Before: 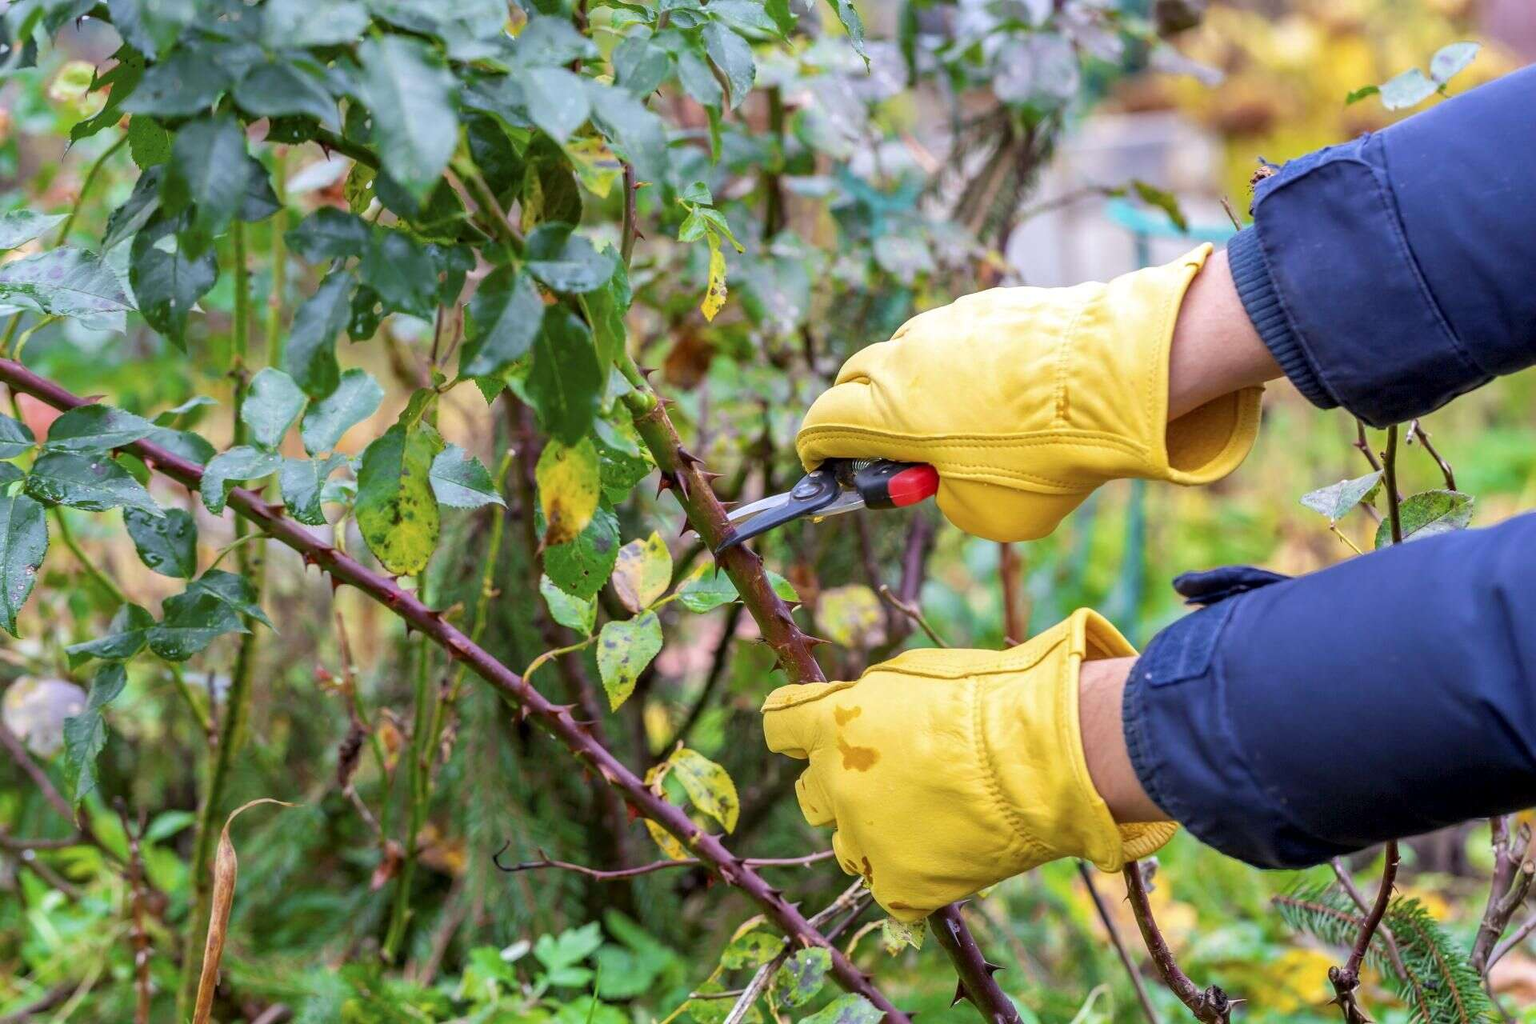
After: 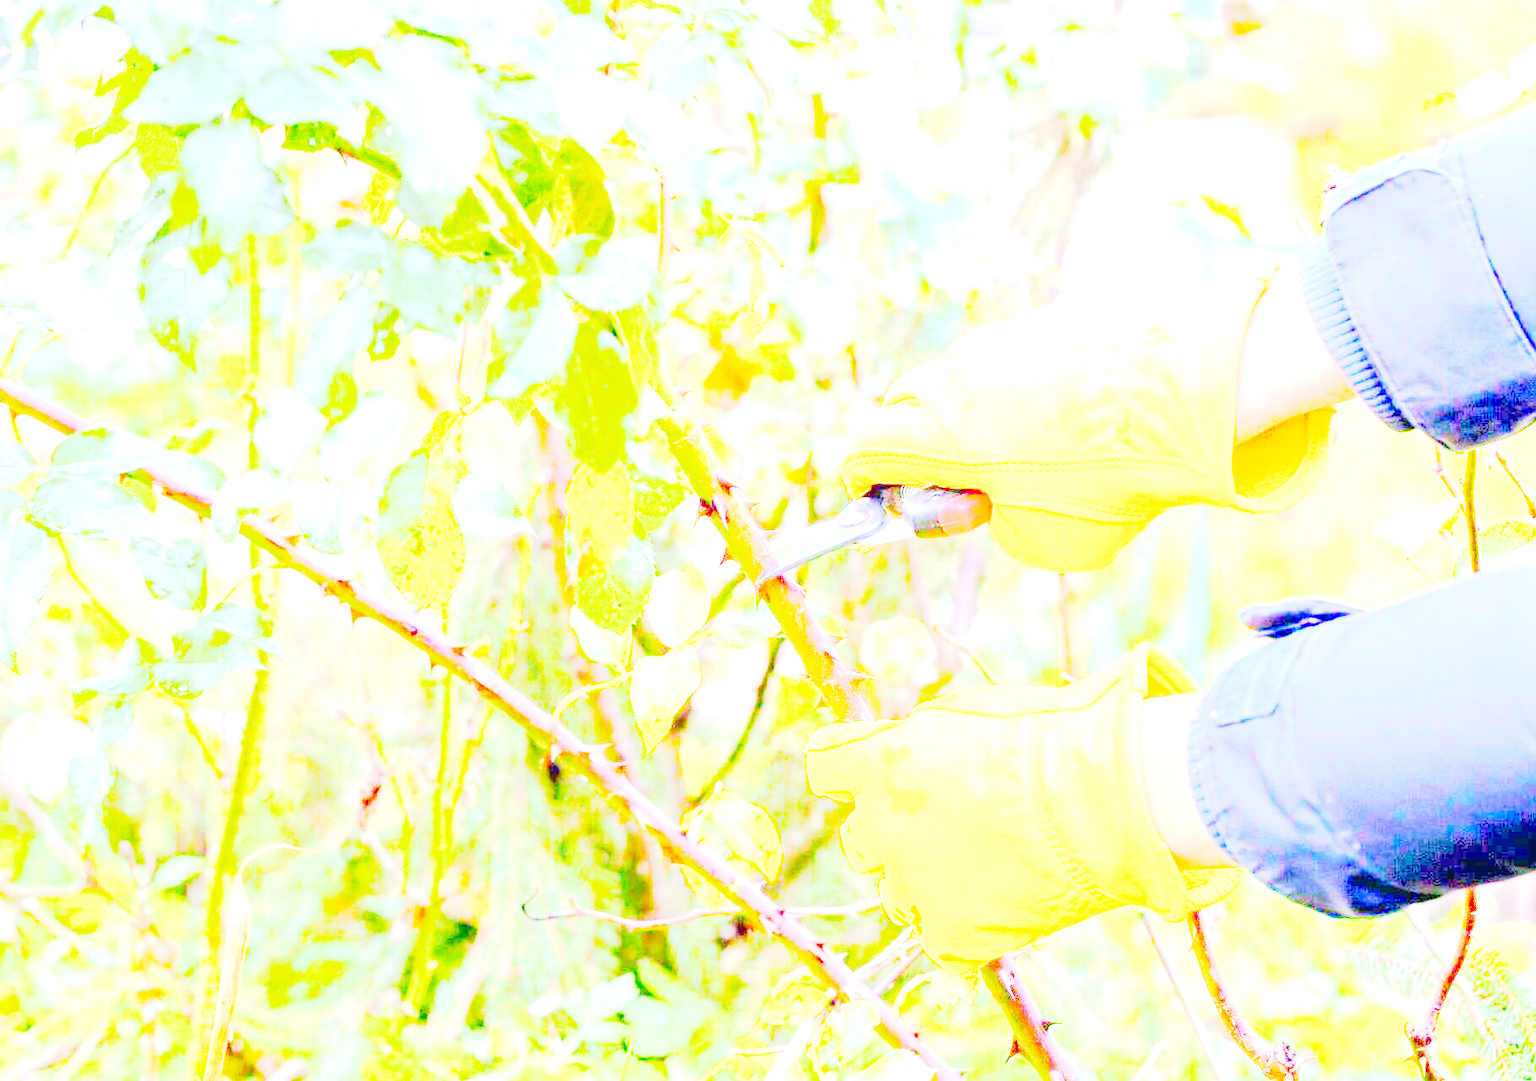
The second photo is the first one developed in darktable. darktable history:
color balance rgb: shadows lift › luminance -7.853%, shadows lift › chroma 2.266%, shadows lift › hue 164.07°, perceptual saturation grading › global saturation 25.836%
crop and rotate: left 0%, right 5.344%
base curve: curves: ch0 [(0, 0) (0, 0.001) (0.001, 0.001) (0.004, 0.002) (0.007, 0.004) (0.015, 0.013) (0.033, 0.045) (0.052, 0.096) (0.075, 0.17) (0.099, 0.241) (0.163, 0.42) (0.219, 0.55) (0.259, 0.616) (0.327, 0.722) (0.365, 0.765) (0.522, 0.873) (0.547, 0.881) (0.689, 0.919) (0.826, 0.952) (1, 1)], preserve colors none
contrast brightness saturation: contrast 0.069, brightness 0.178, saturation 0.416
contrast equalizer: y [[0.531, 0.548, 0.559, 0.557, 0.544, 0.527], [0.5 ×6], [0.5 ×6], [0 ×6], [0 ×6]], mix -0.218
exposure: black level correction 0, exposure 3.967 EV, compensate exposure bias true, compensate highlight preservation false
tone curve: curves: ch0 [(0, 0) (0.822, 0.825) (0.994, 0.955)]; ch1 [(0, 0) (0.226, 0.261) (0.383, 0.397) (0.46, 0.46) (0.498, 0.501) (0.524, 0.543) (0.578, 0.575) (1, 1)]; ch2 [(0, 0) (0.438, 0.456) (0.5, 0.495) (0.547, 0.515) (0.597, 0.58) (0.629, 0.603) (1, 1)], preserve colors none
